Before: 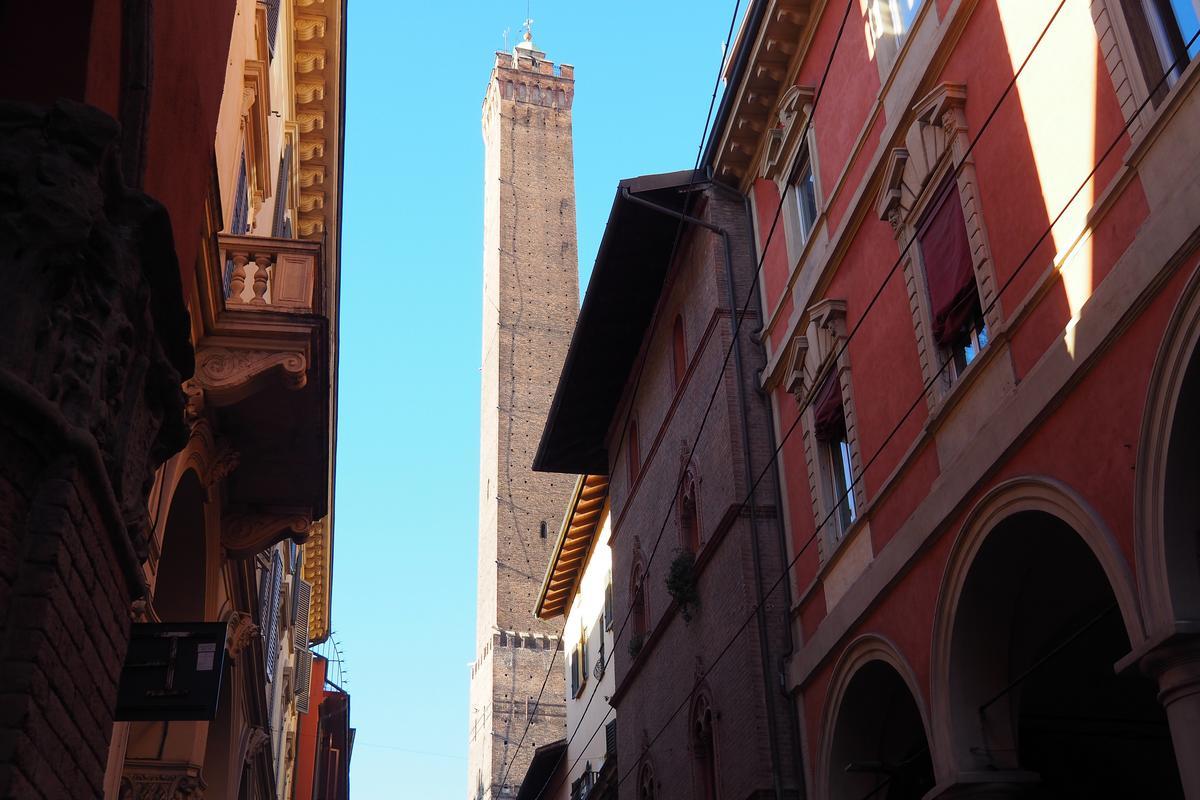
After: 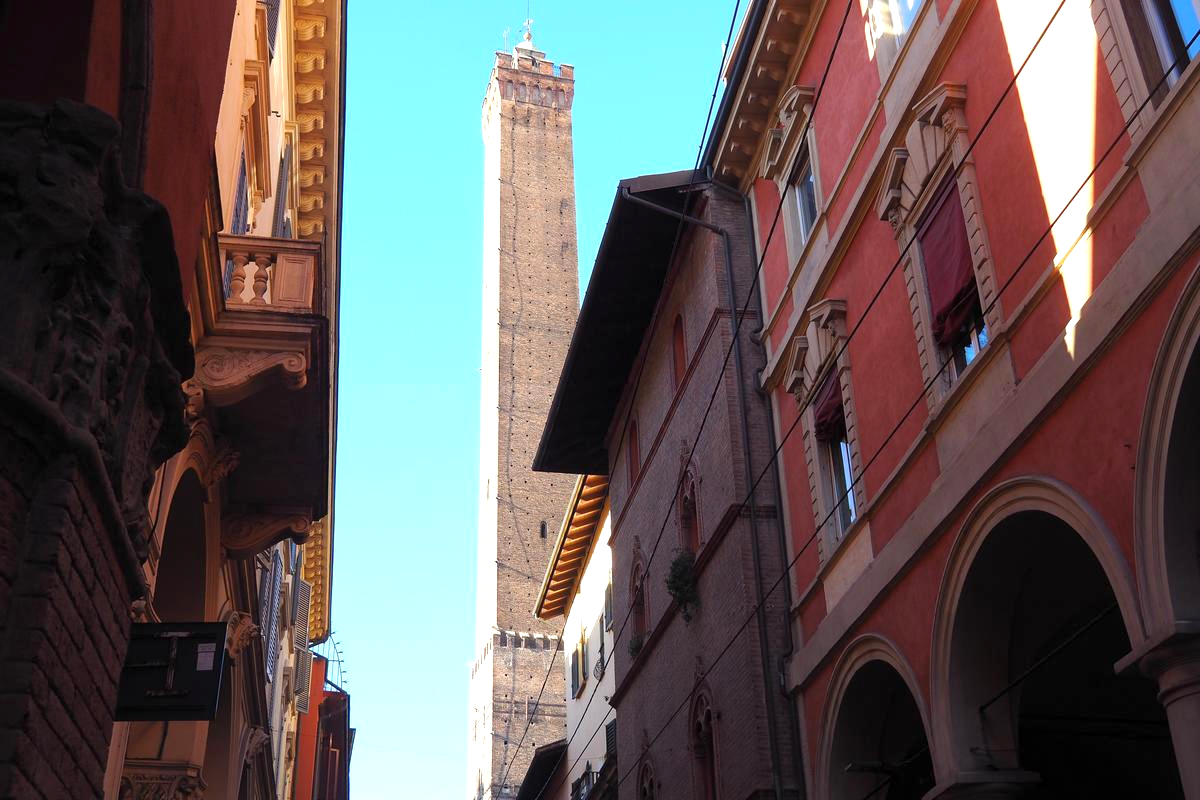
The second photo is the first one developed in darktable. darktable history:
exposure: exposure 0.507 EV, compensate highlight preservation false
shadows and highlights: shadows 25, highlights -25
